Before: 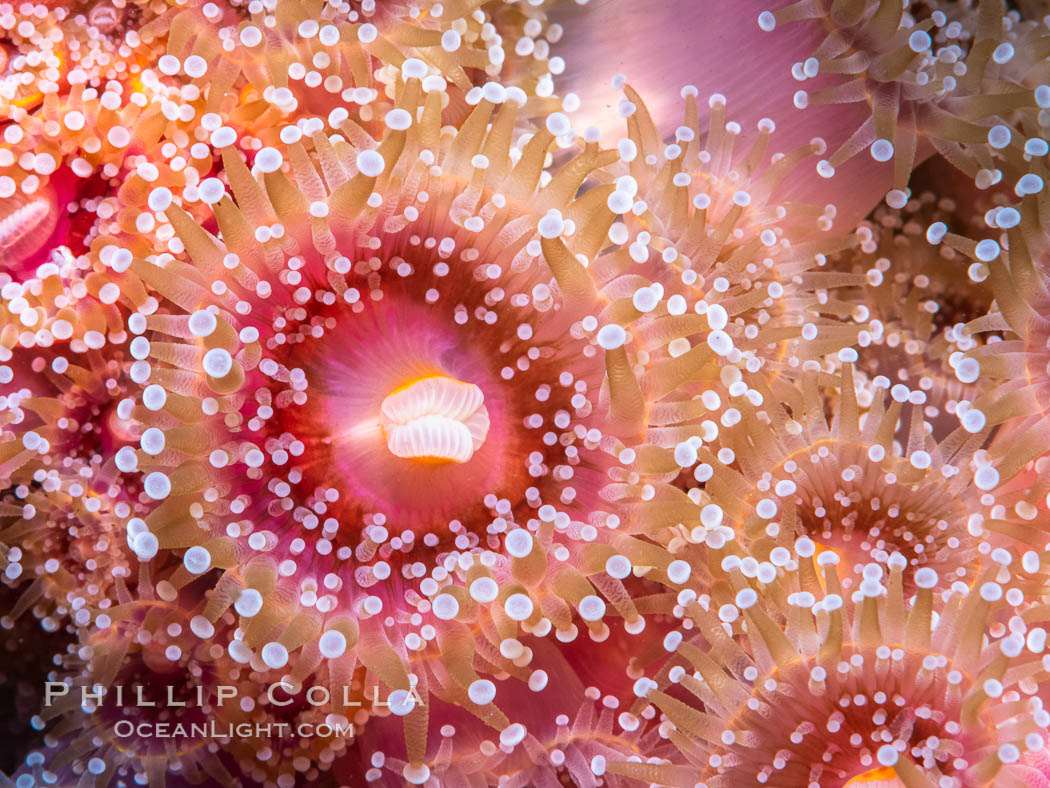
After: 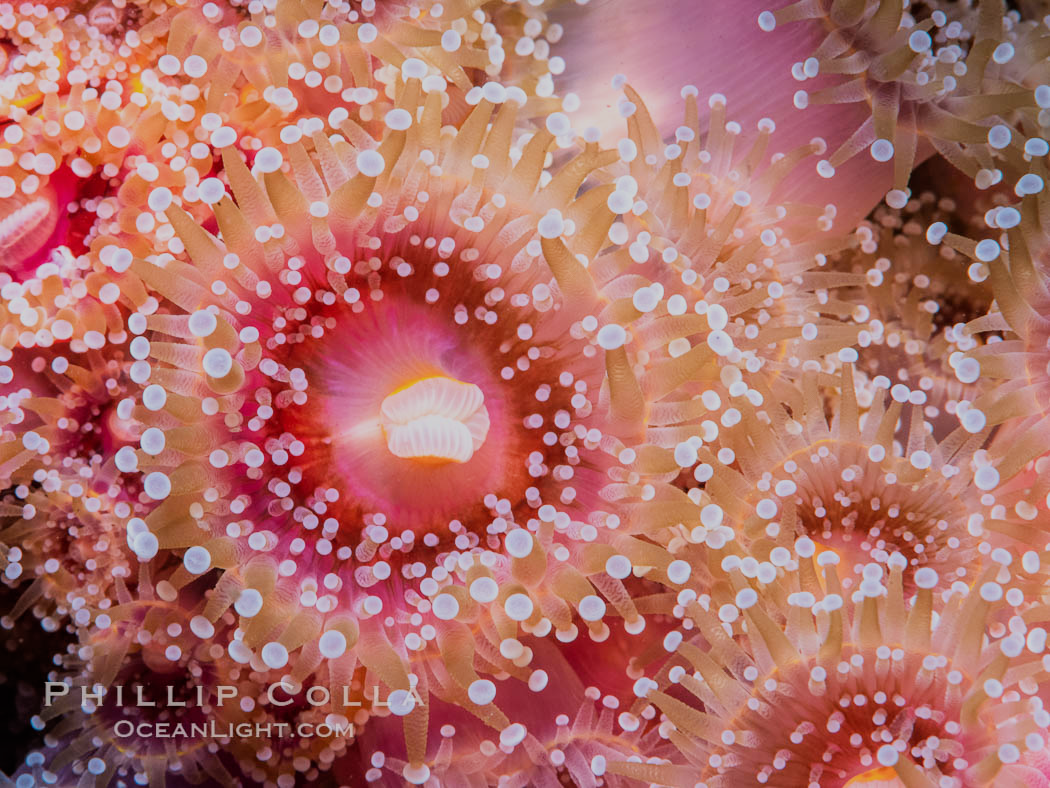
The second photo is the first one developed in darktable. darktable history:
filmic rgb: black relative exposure -7.65 EV, white relative exposure 4.56 EV, threshold 3 EV, hardness 3.61, contrast 0.988, enable highlight reconstruction true
